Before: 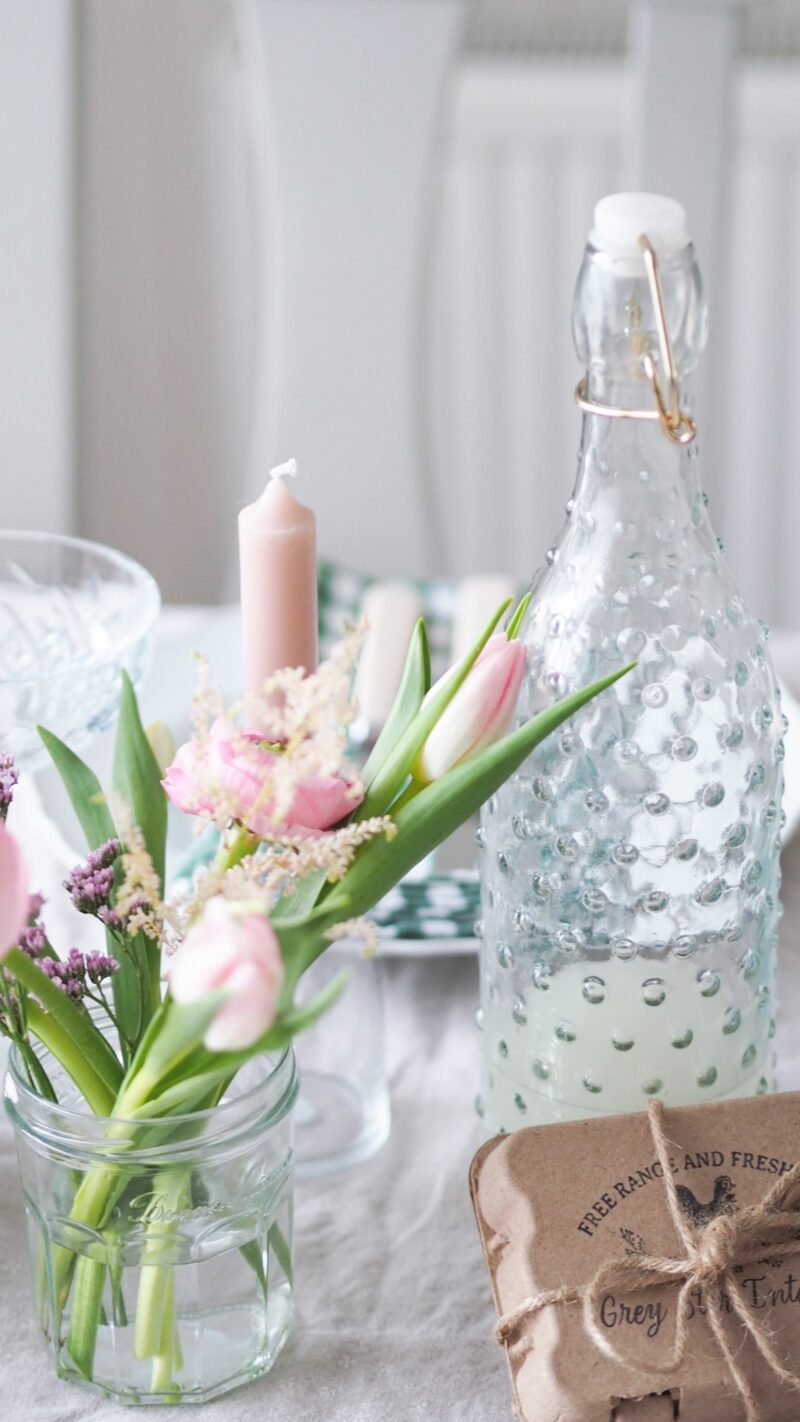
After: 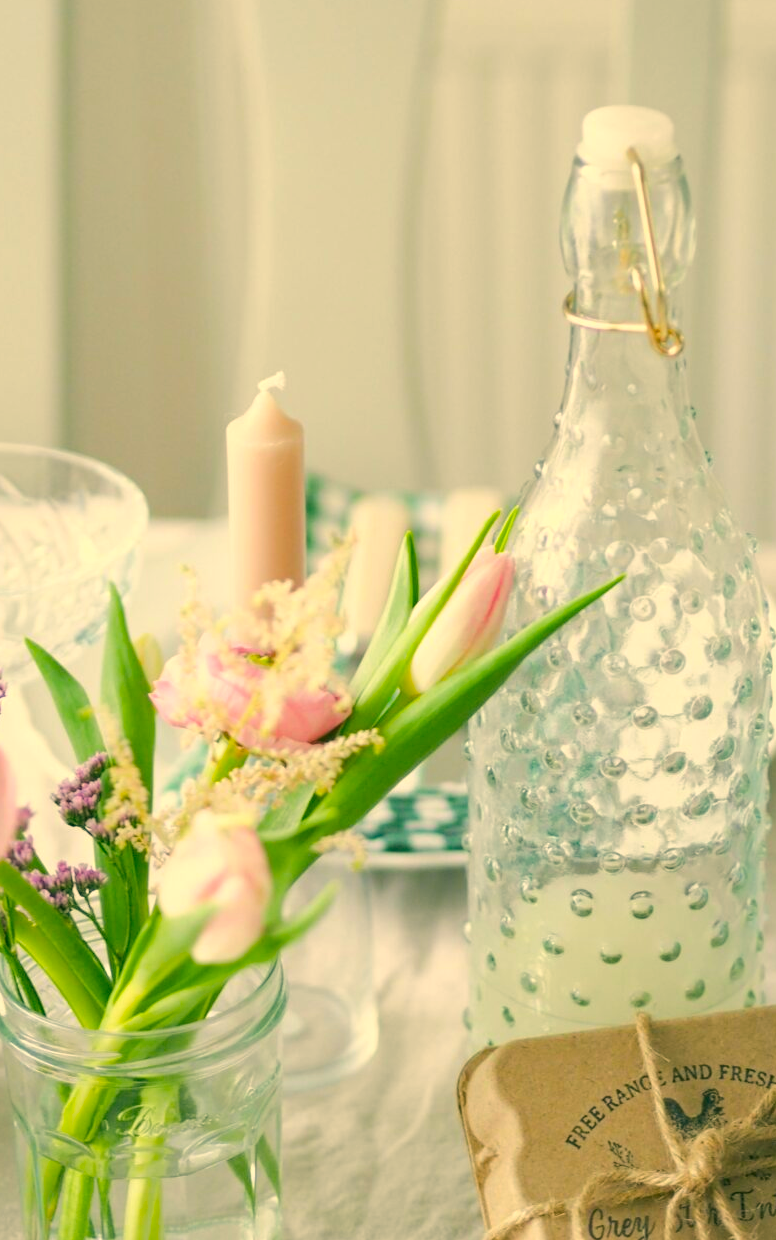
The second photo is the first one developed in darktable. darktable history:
color balance rgb: perceptual saturation grading › global saturation 25%, perceptual brilliance grading › mid-tones 10%, perceptual brilliance grading › shadows 15%, global vibrance 20%
crop: left 1.507%, top 6.147%, right 1.379%, bottom 6.637%
color correction: highlights a* 5.62, highlights b* 33.57, shadows a* -25.86, shadows b* 4.02
white balance: emerald 1
